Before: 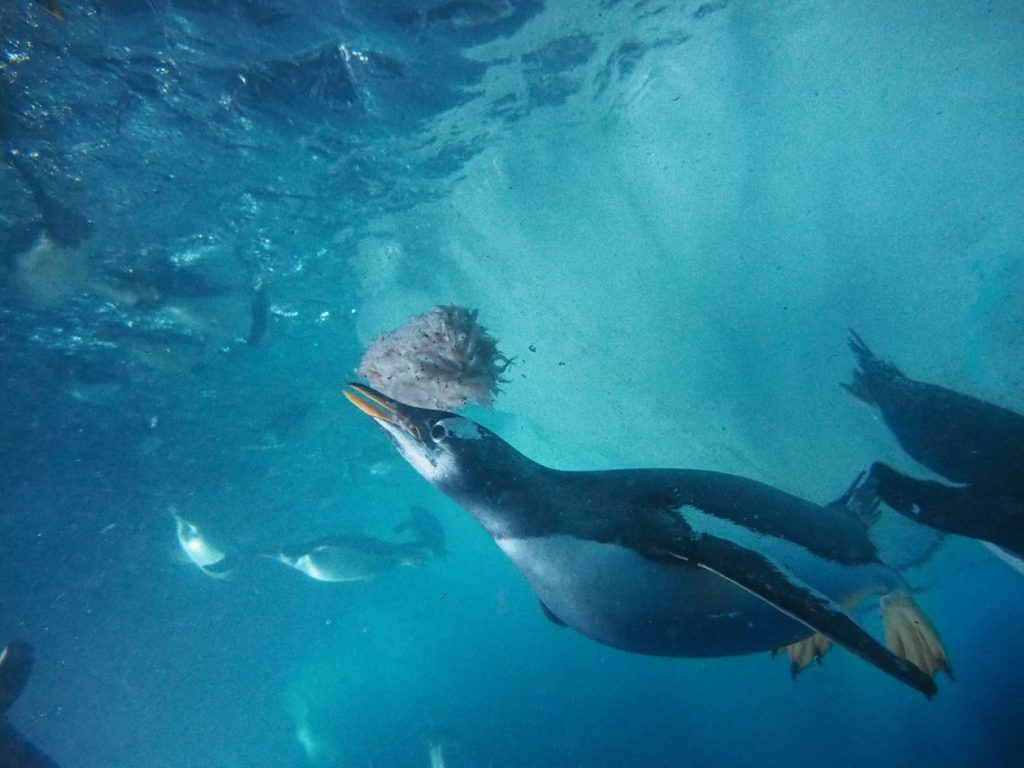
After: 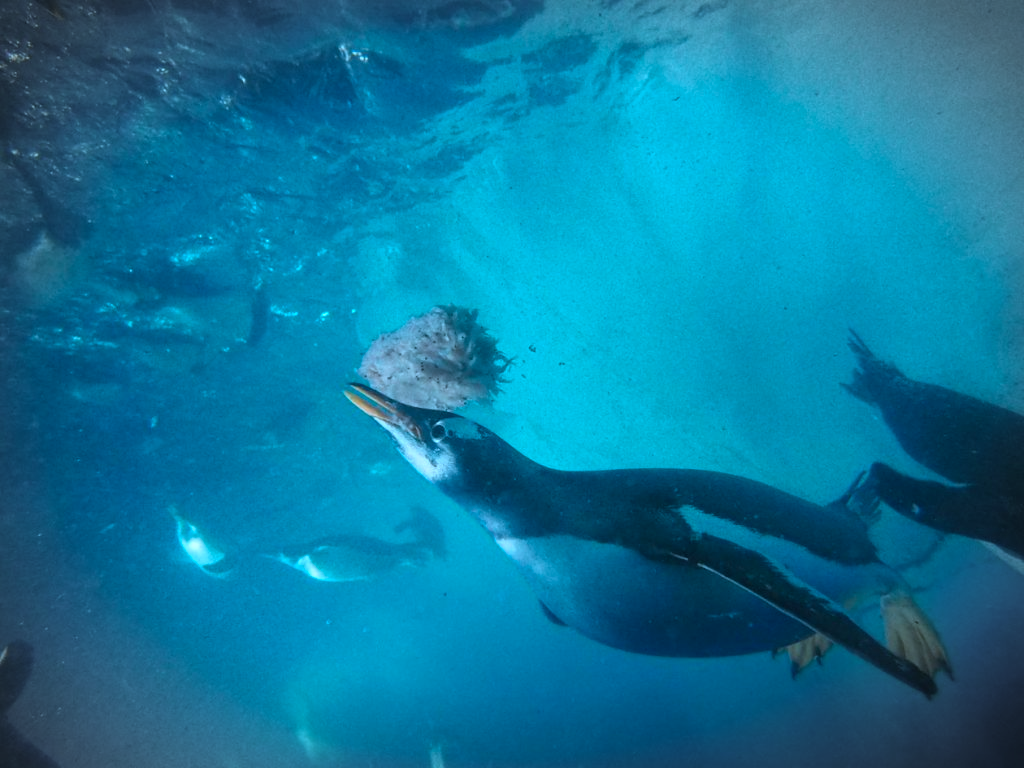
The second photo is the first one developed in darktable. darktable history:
vignetting: automatic ratio true
color correction: highlights a* -9.73, highlights b* -21.22
